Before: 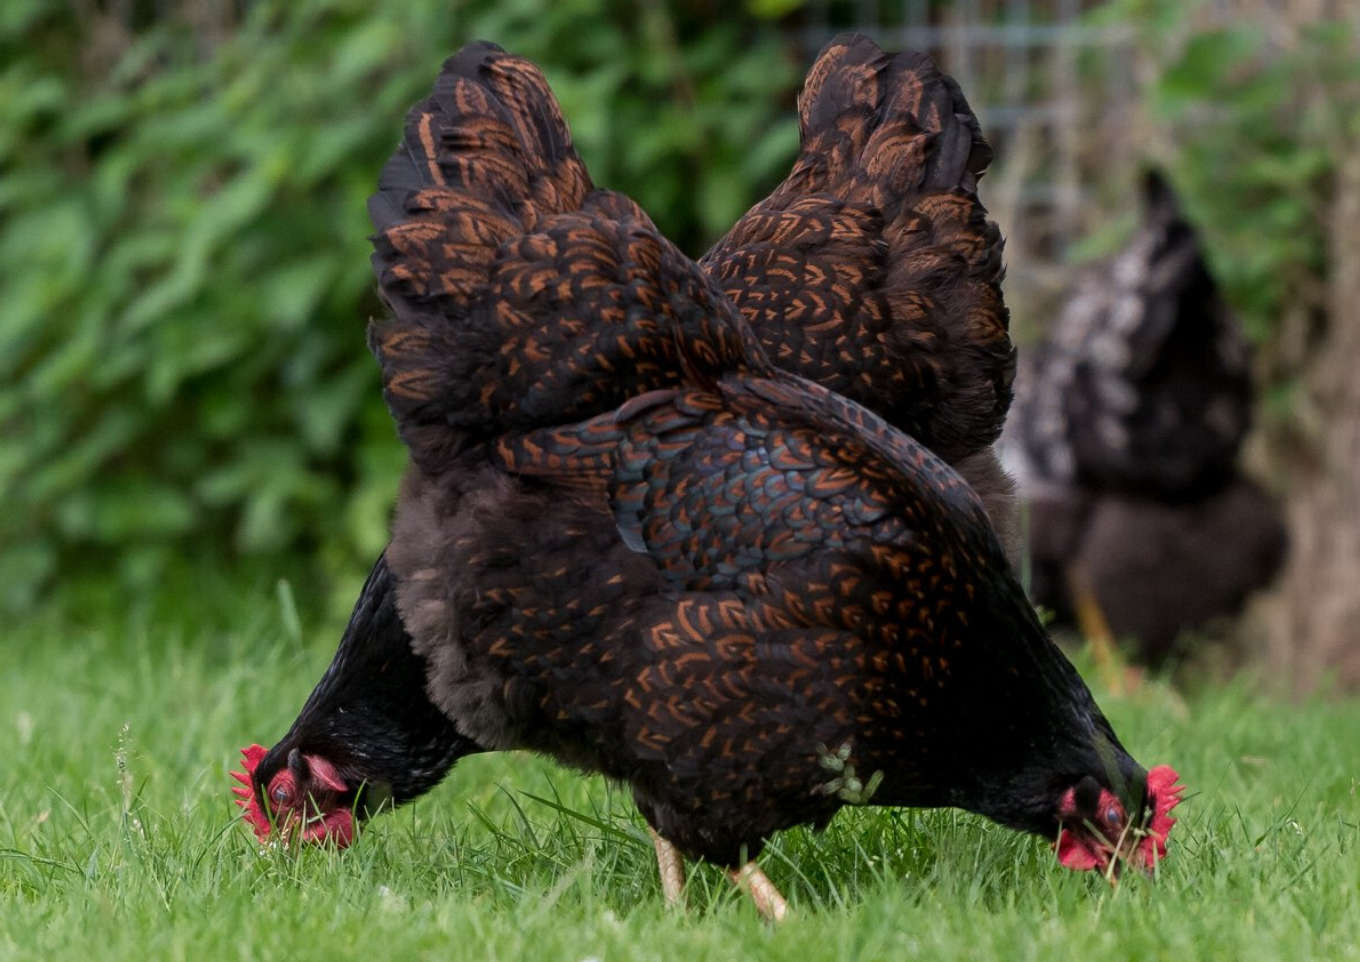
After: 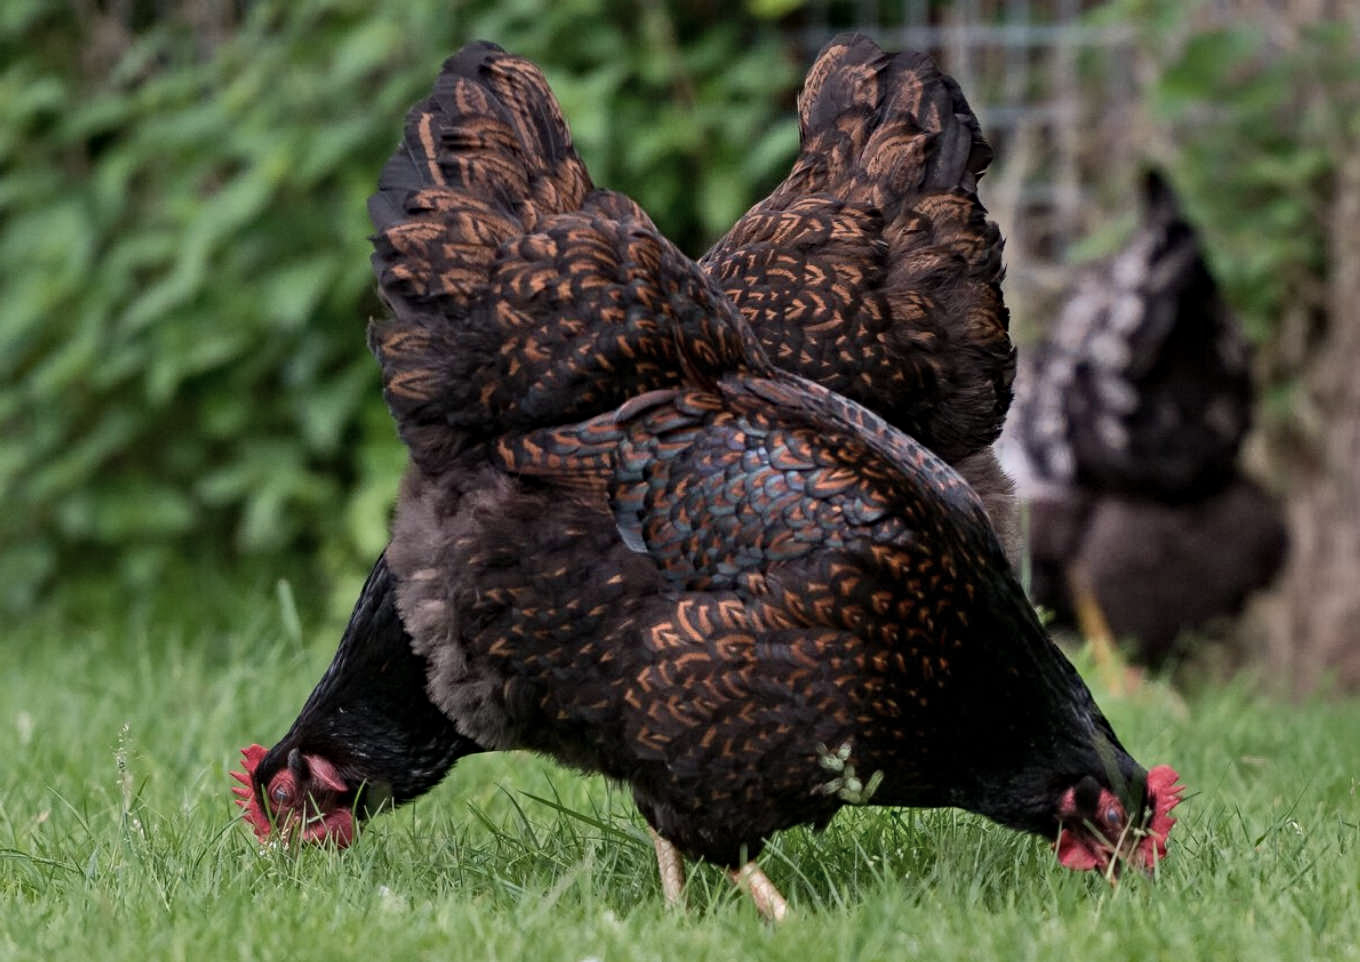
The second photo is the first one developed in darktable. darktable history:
tone equalizer: edges refinement/feathering 500, mask exposure compensation -1.57 EV, preserve details no
contrast brightness saturation: contrast 0.065, brightness -0.01, saturation -0.244
haze removal: adaptive false
shadows and highlights: low approximation 0.01, soften with gaussian
